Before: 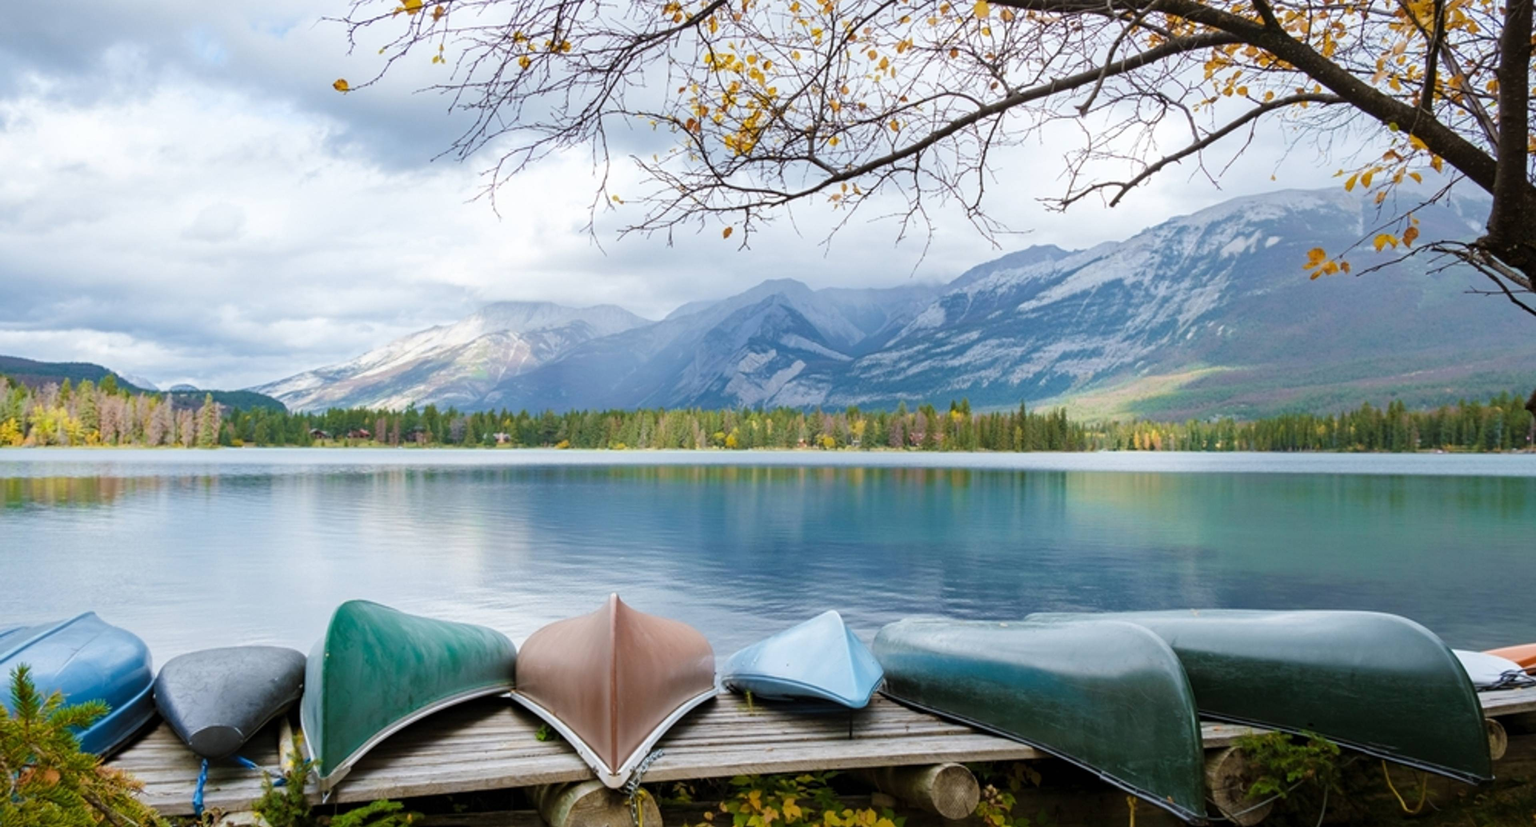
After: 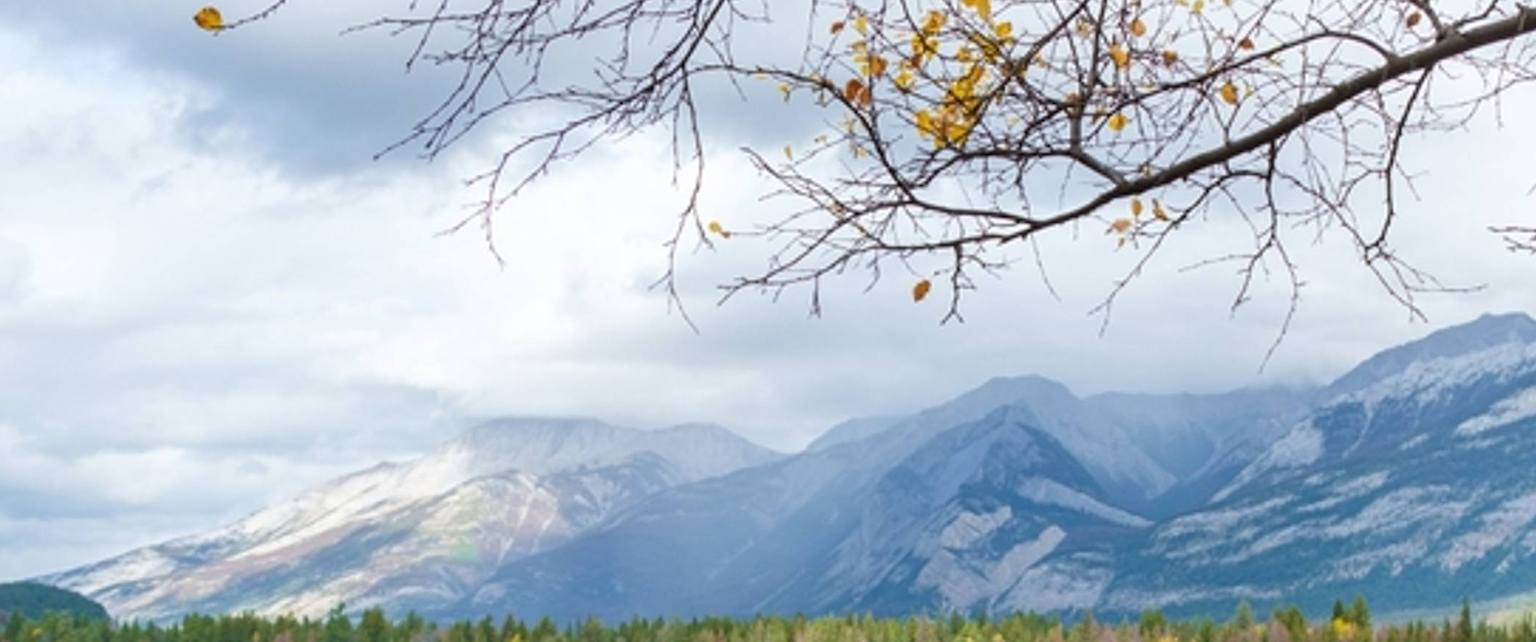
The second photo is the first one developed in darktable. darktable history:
crop: left 14.853%, top 9.109%, right 30.925%, bottom 48.734%
